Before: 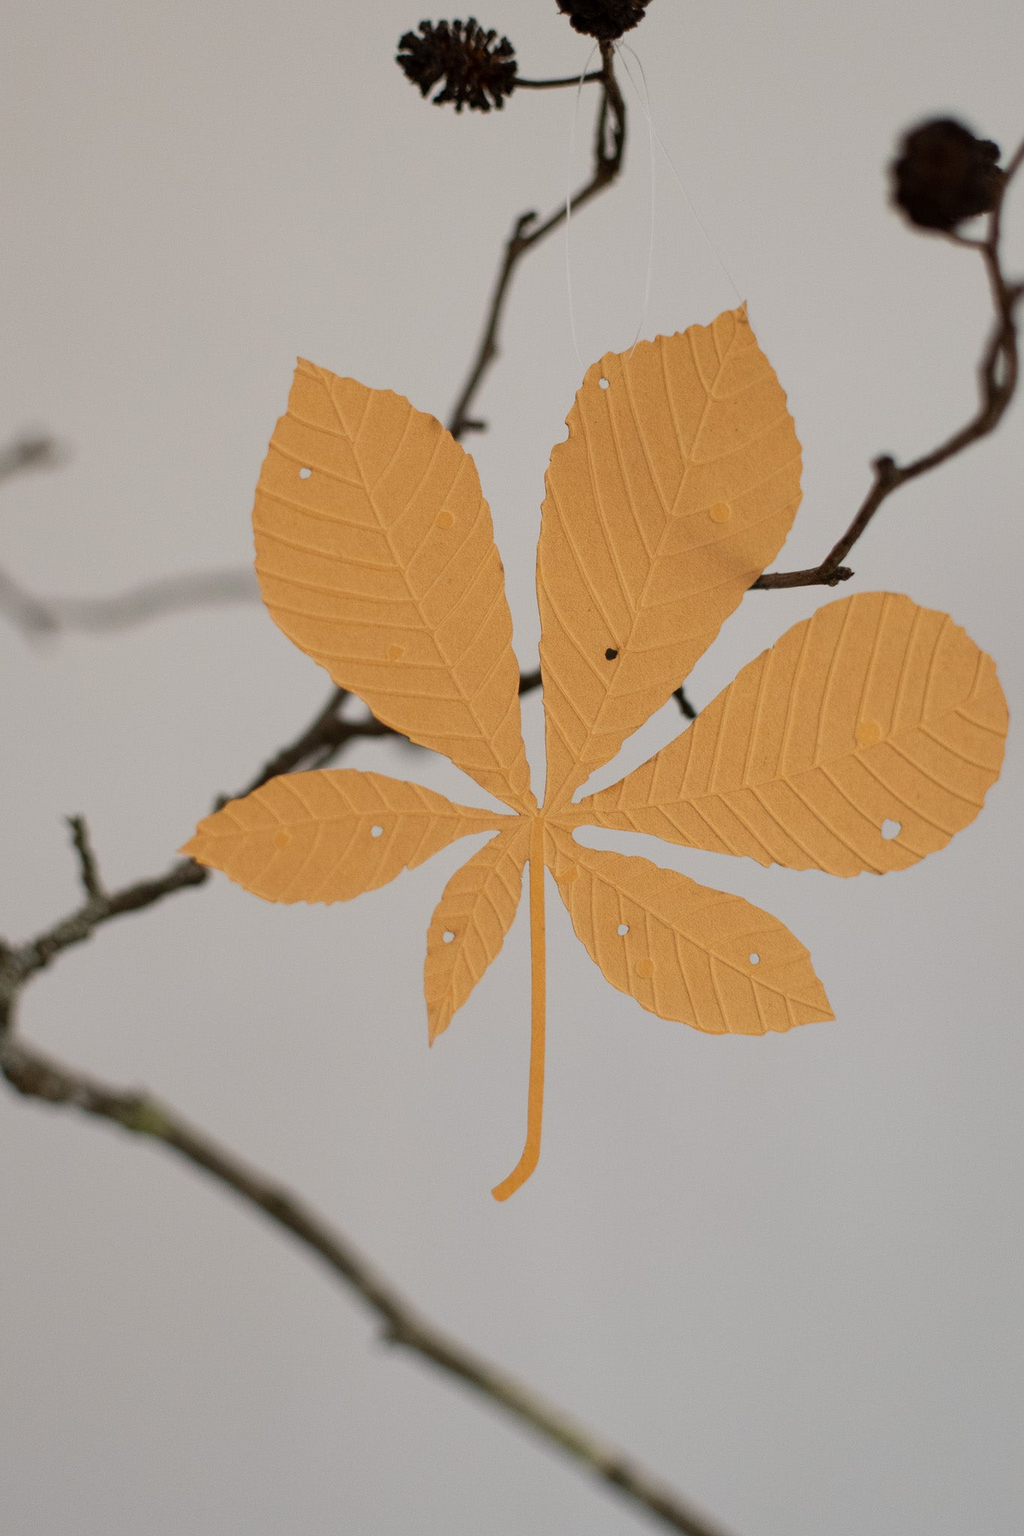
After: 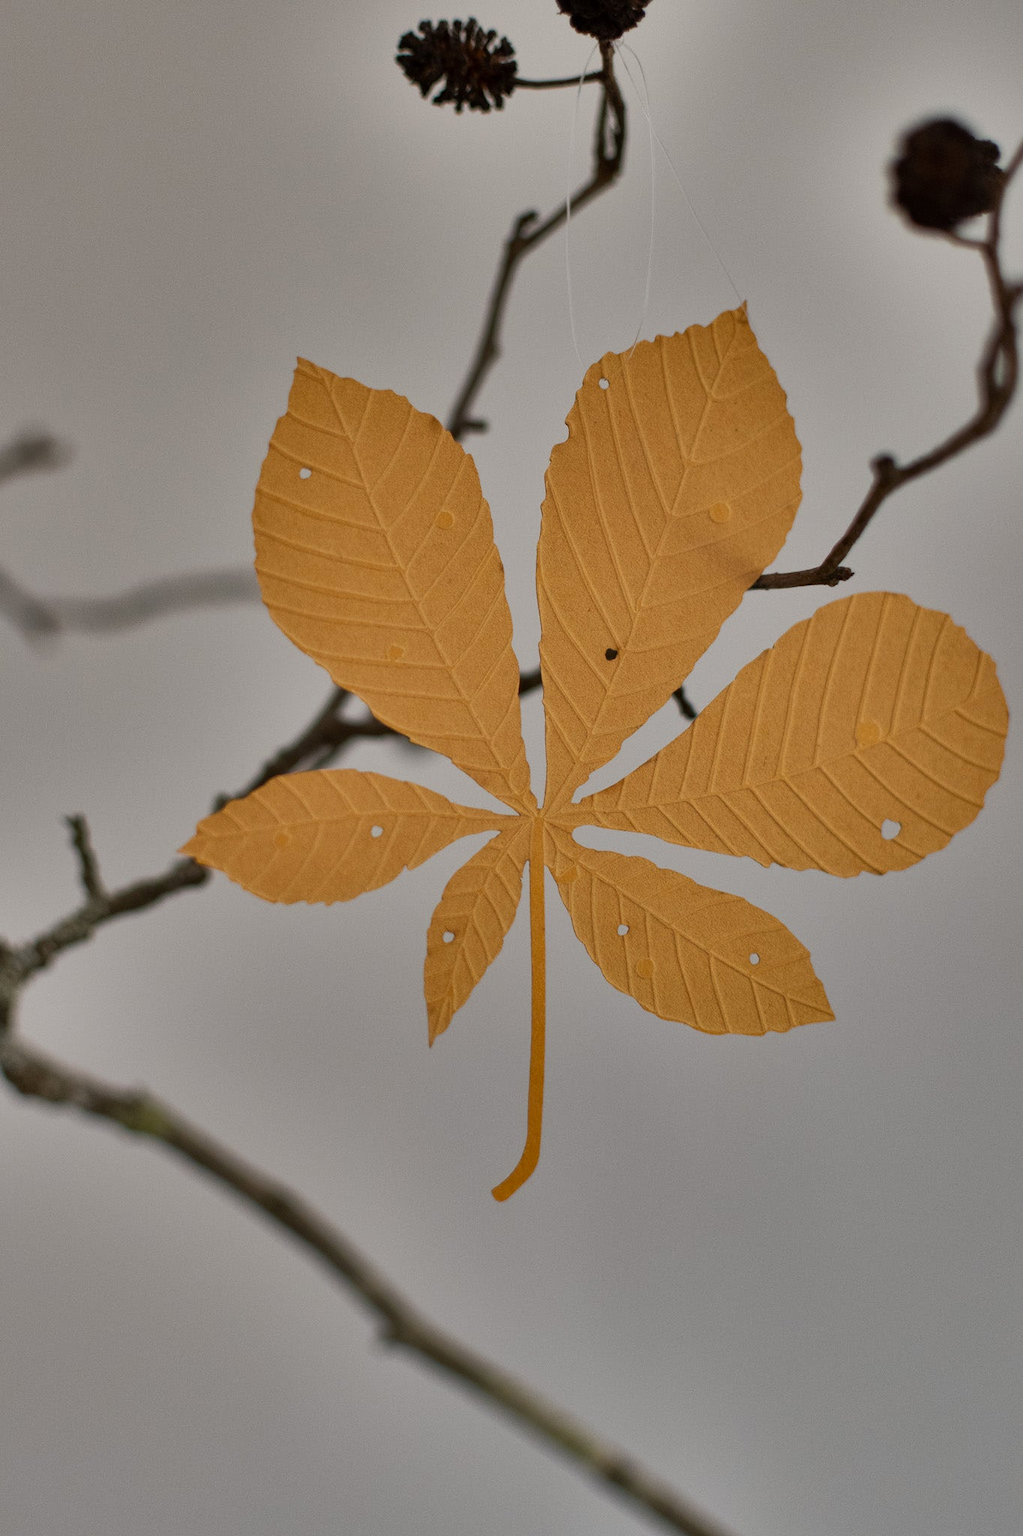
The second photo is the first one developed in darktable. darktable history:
exposure: compensate highlight preservation false
shadows and highlights: shadows 20.89, highlights -81.01, soften with gaussian
